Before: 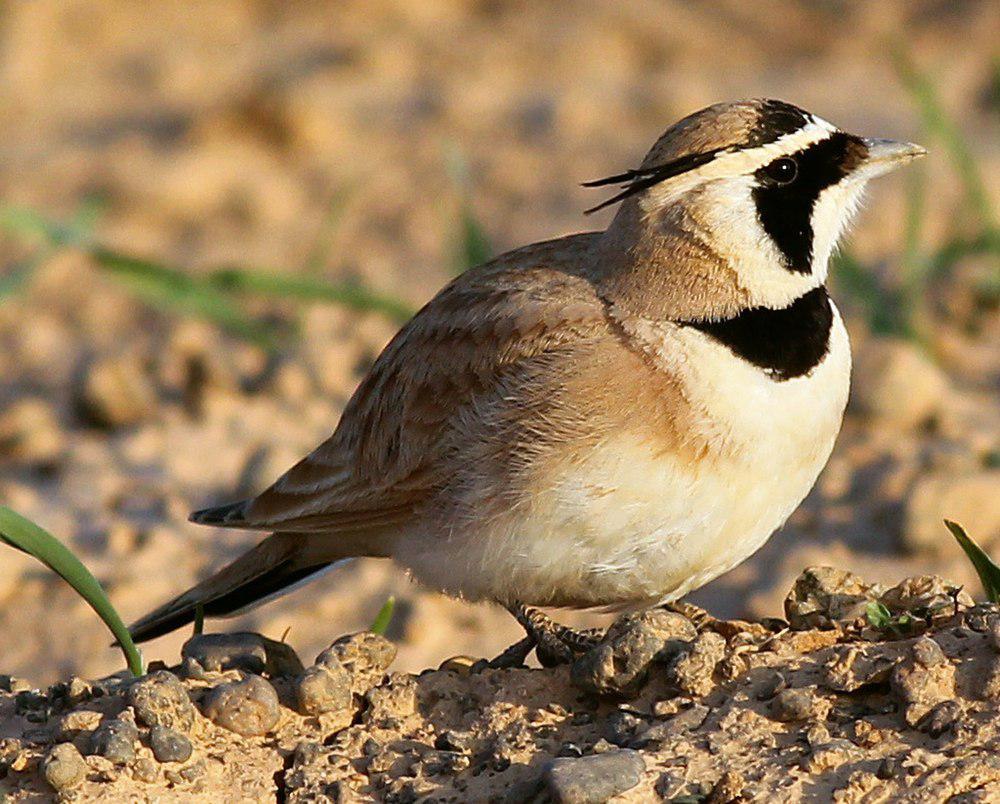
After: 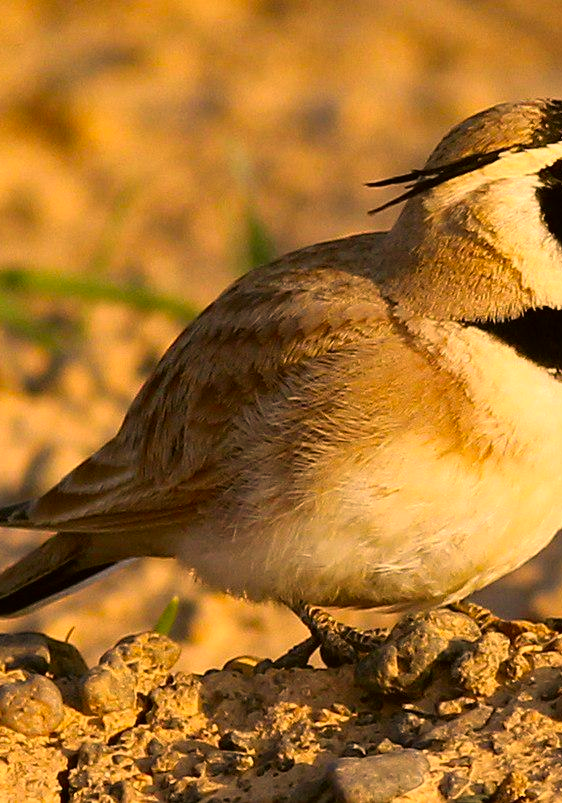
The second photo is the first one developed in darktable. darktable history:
color correction: highlights a* 18.22, highlights b* 35.06, shadows a* 1.27, shadows b* 5.95, saturation 1.05
crop: left 21.695%, right 22.06%, bottom 0.007%
